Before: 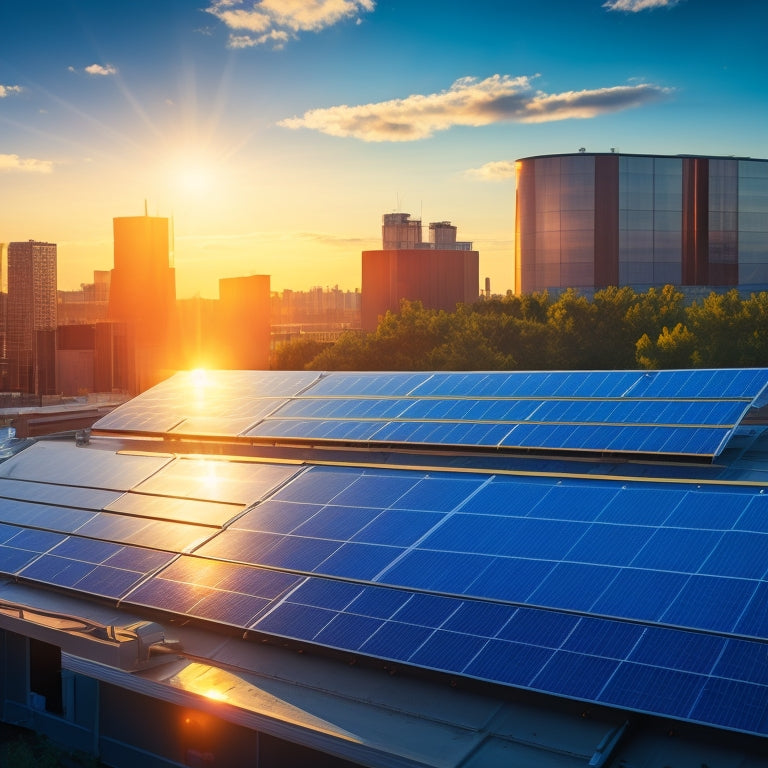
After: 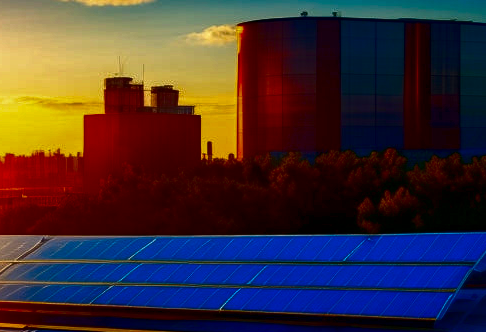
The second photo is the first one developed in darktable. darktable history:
sharpen: radius 5.304, amount 0.311, threshold 26.221
exposure: black level correction -0.003, exposure 0.038 EV, compensate highlight preservation false
crop: left 36.245%, top 17.827%, right 0.441%, bottom 38.874%
local contrast: on, module defaults
contrast brightness saturation: brightness -0.998, saturation 0.981
